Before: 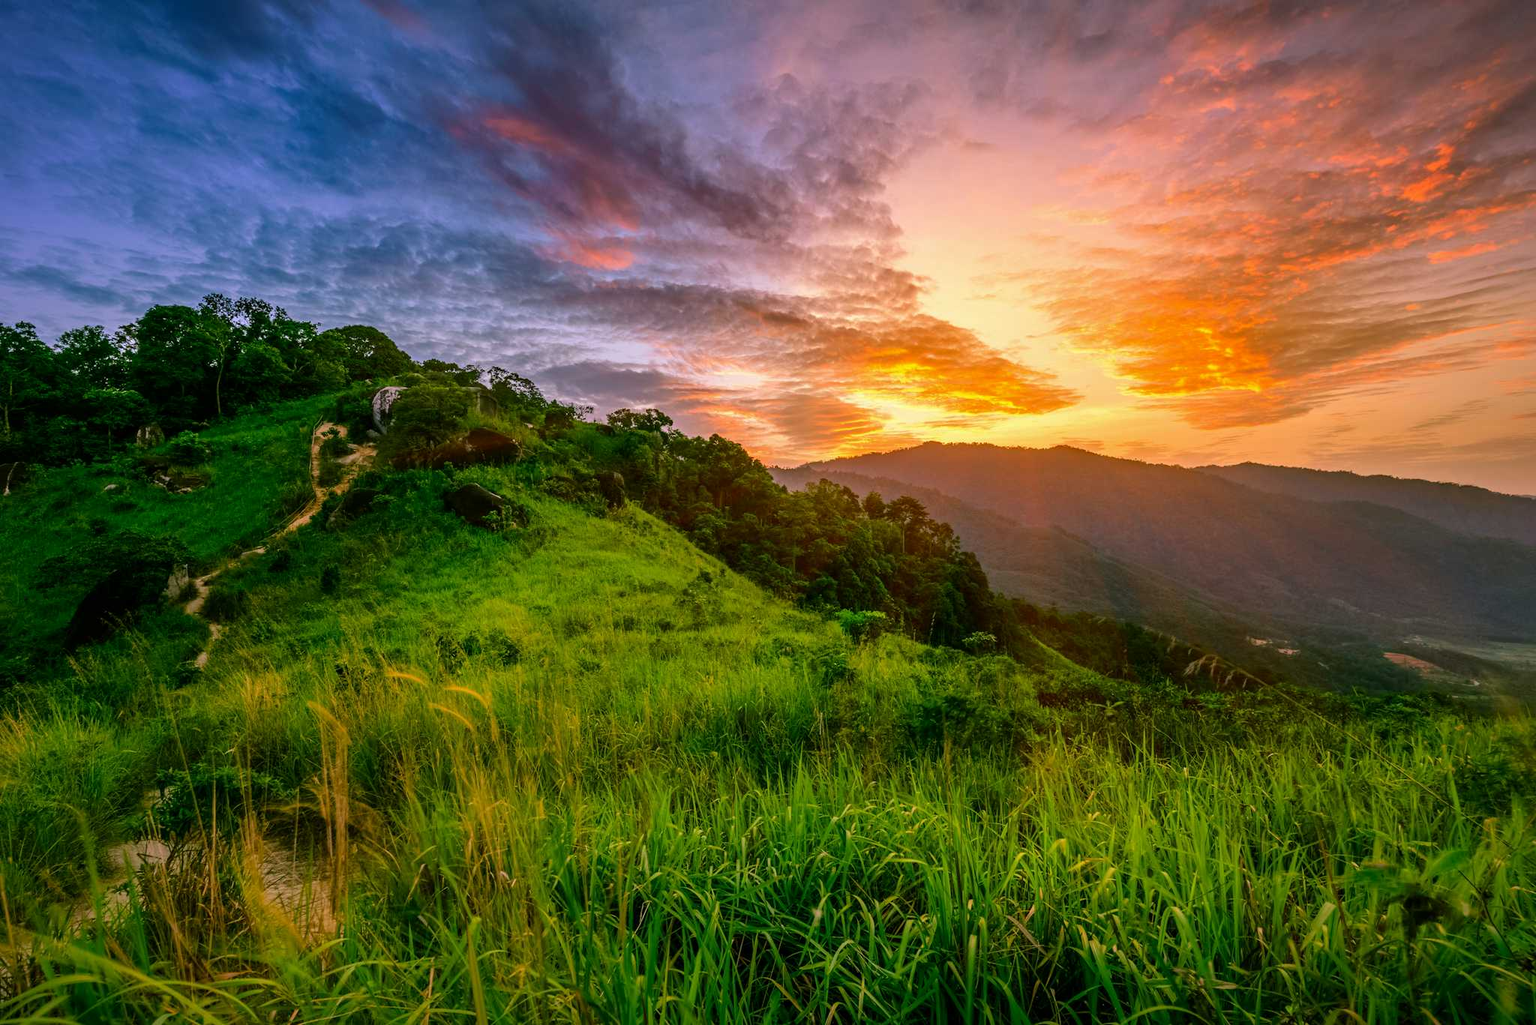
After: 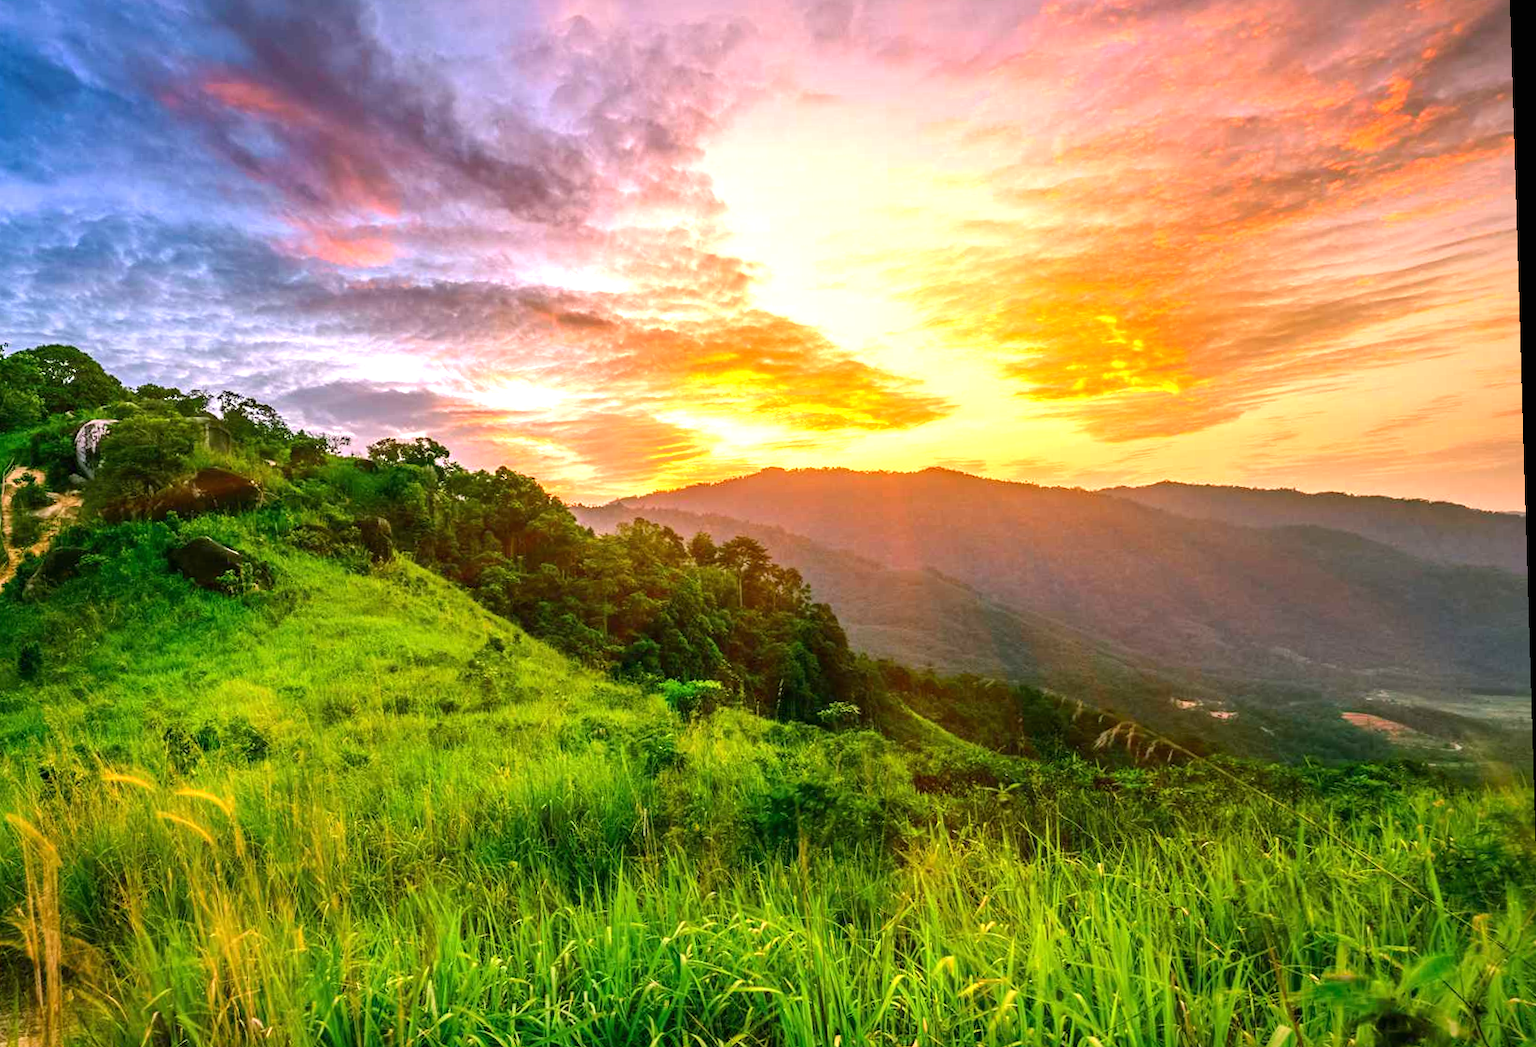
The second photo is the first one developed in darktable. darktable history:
rotate and perspective: rotation -1.75°, automatic cropping off
exposure: black level correction 0, exposure 1.1 EV, compensate exposure bias true, compensate highlight preservation false
crop and rotate: left 20.74%, top 7.912%, right 0.375%, bottom 13.378%
